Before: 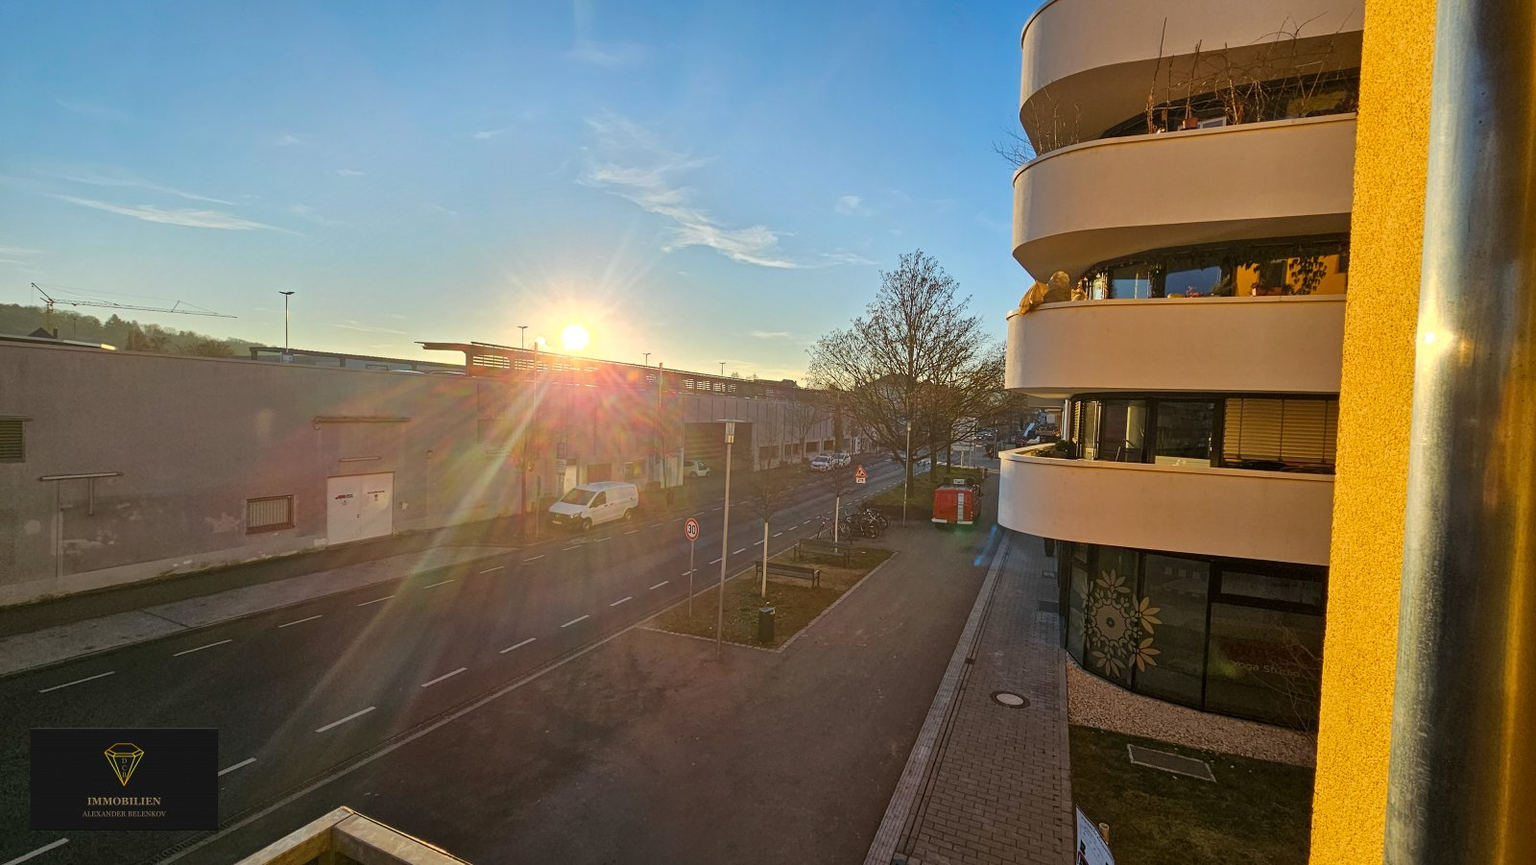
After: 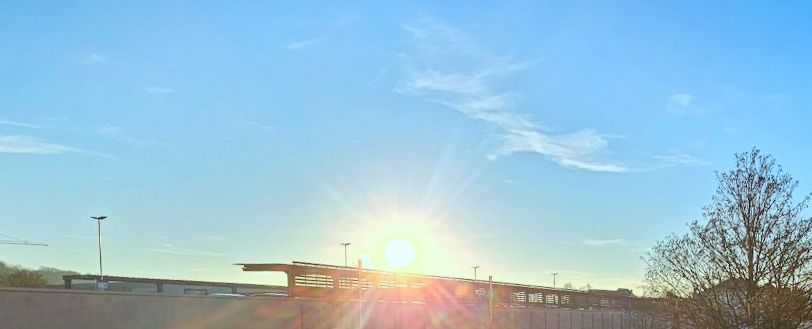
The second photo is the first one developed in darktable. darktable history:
crop: left 10.121%, top 10.631%, right 36.218%, bottom 51.526%
rotate and perspective: rotation -2.12°, lens shift (vertical) 0.009, lens shift (horizontal) -0.008, automatic cropping original format, crop left 0.036, crop right 0.964, crop top 0.05, crop bottom 0.959
contrast brightness saturation: contrast 0.15, brightness 0.05
color calibration: illuminant F (fluorescent), F source F9 (Cool White Deluxe 4150 K) – high CRI, x 0.374, y 0.373, temperature 4158.34 K
local contrast: detail 110%
